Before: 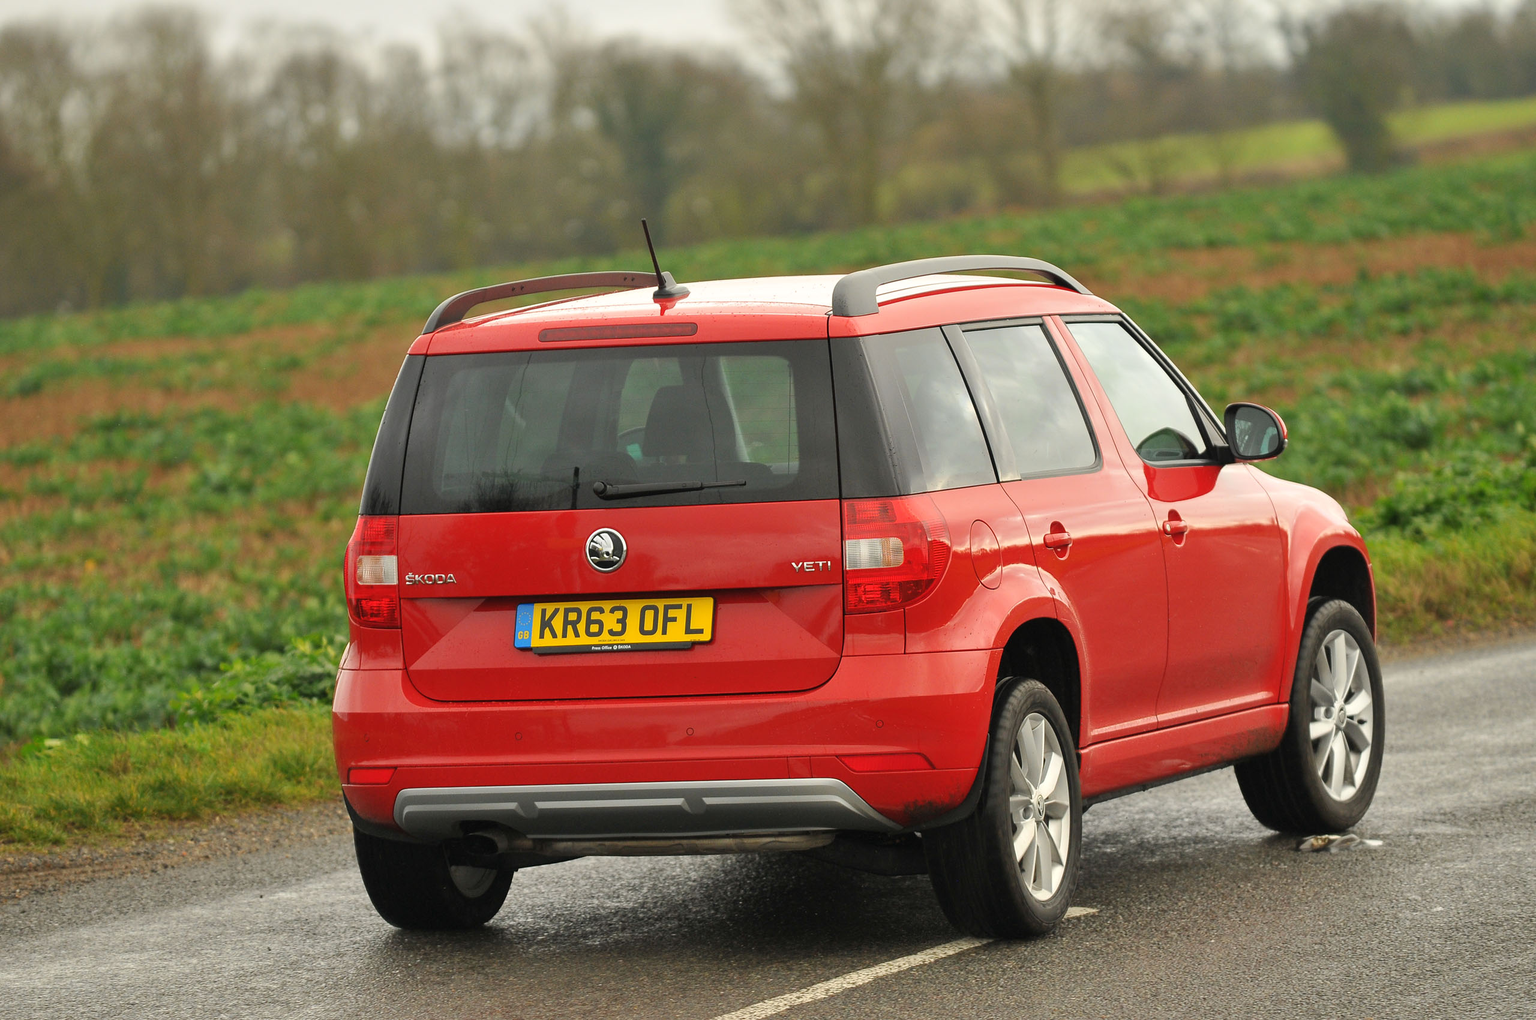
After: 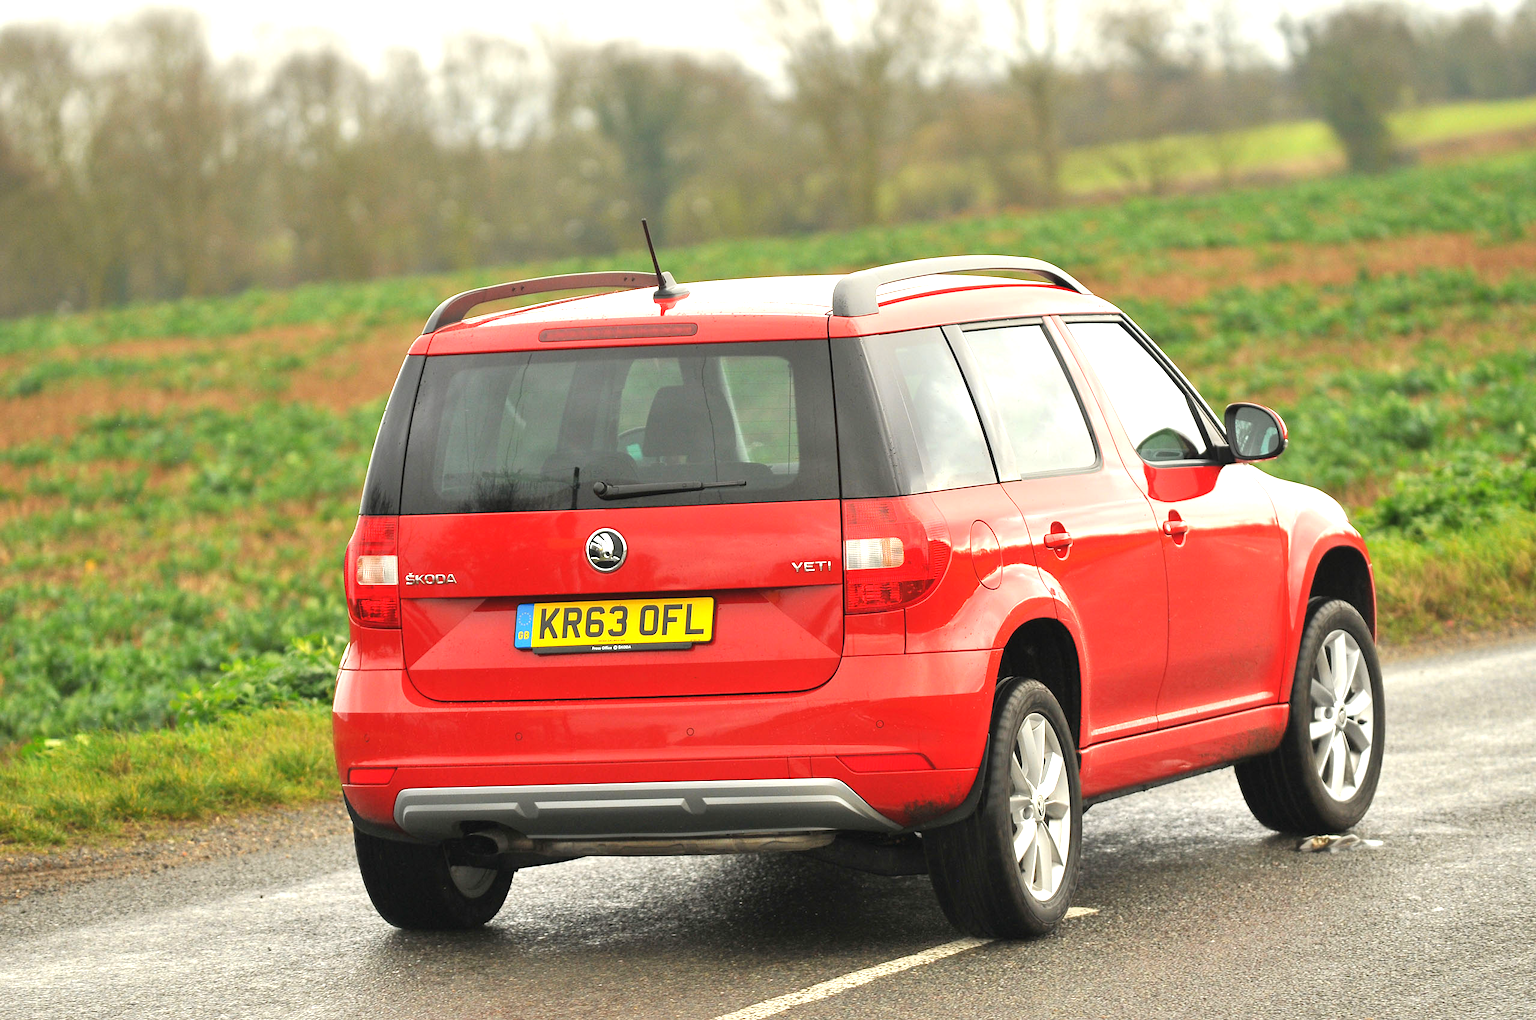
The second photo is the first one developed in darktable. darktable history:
exposure: exposure 0.923 EV, compensate highlight preservation false
